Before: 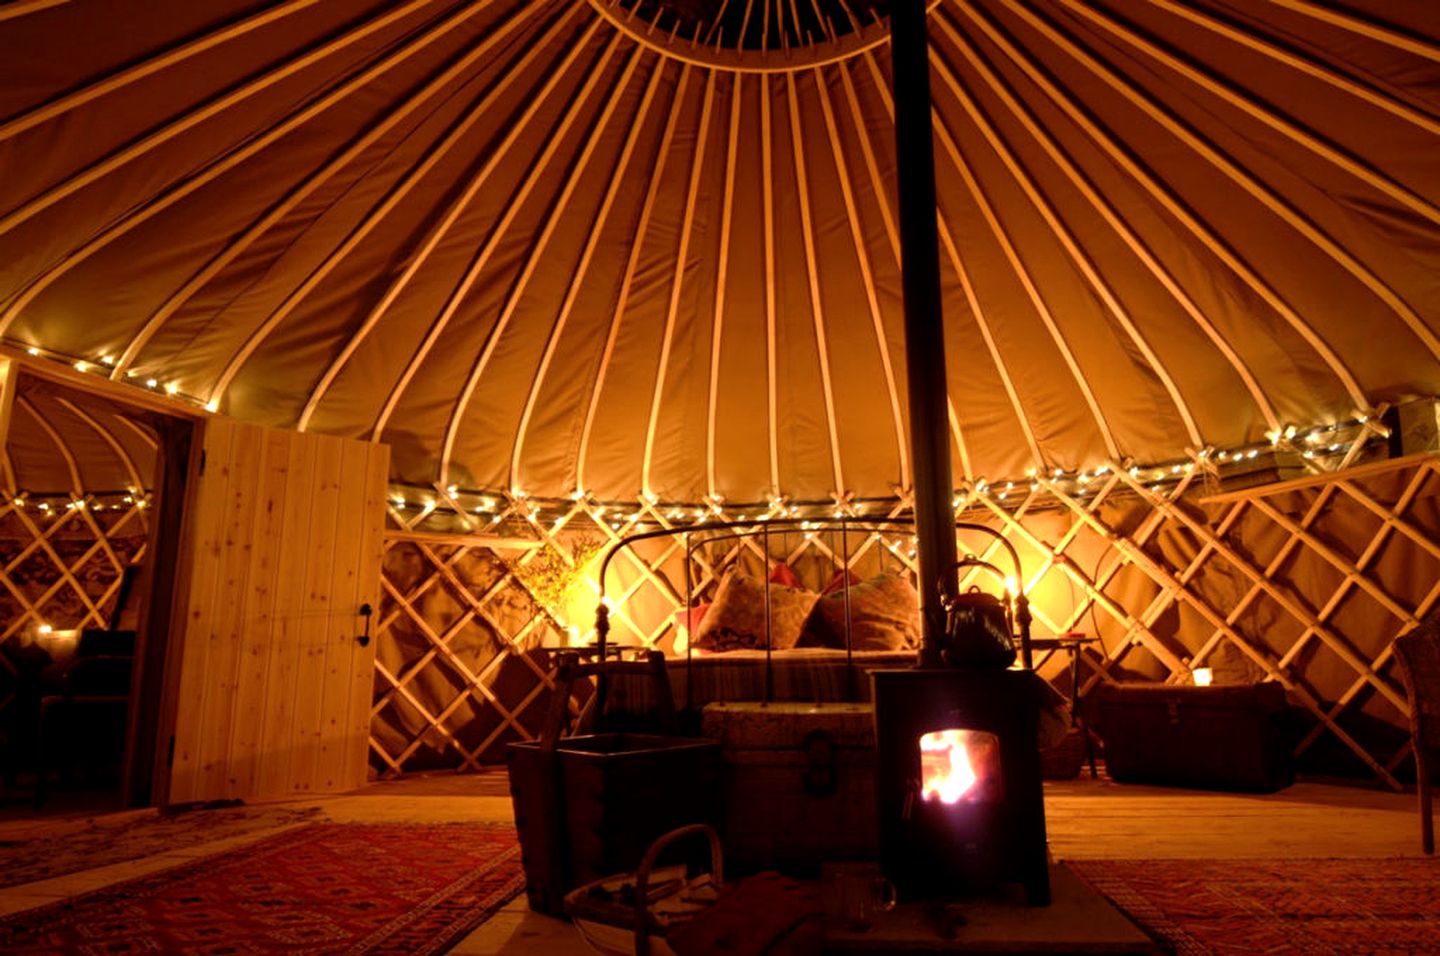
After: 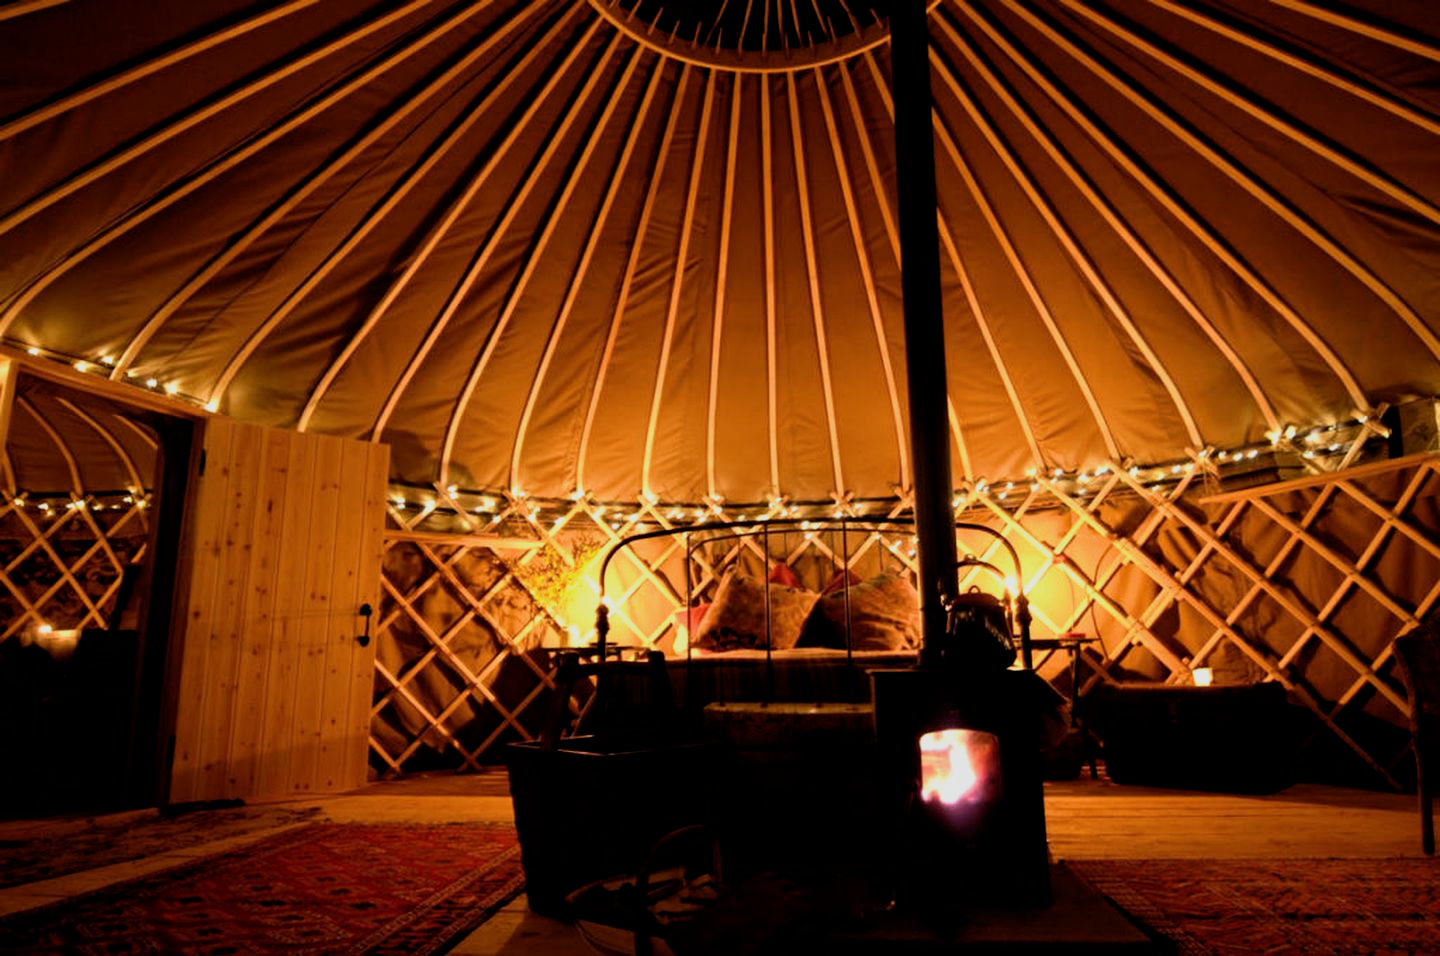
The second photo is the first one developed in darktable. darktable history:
filmic rgb: black relative exposure -5.06 EV, white relative exposure 3.98 EV, hardness 2.89, contrast 1.296, highlights saturation mix -30.31%
